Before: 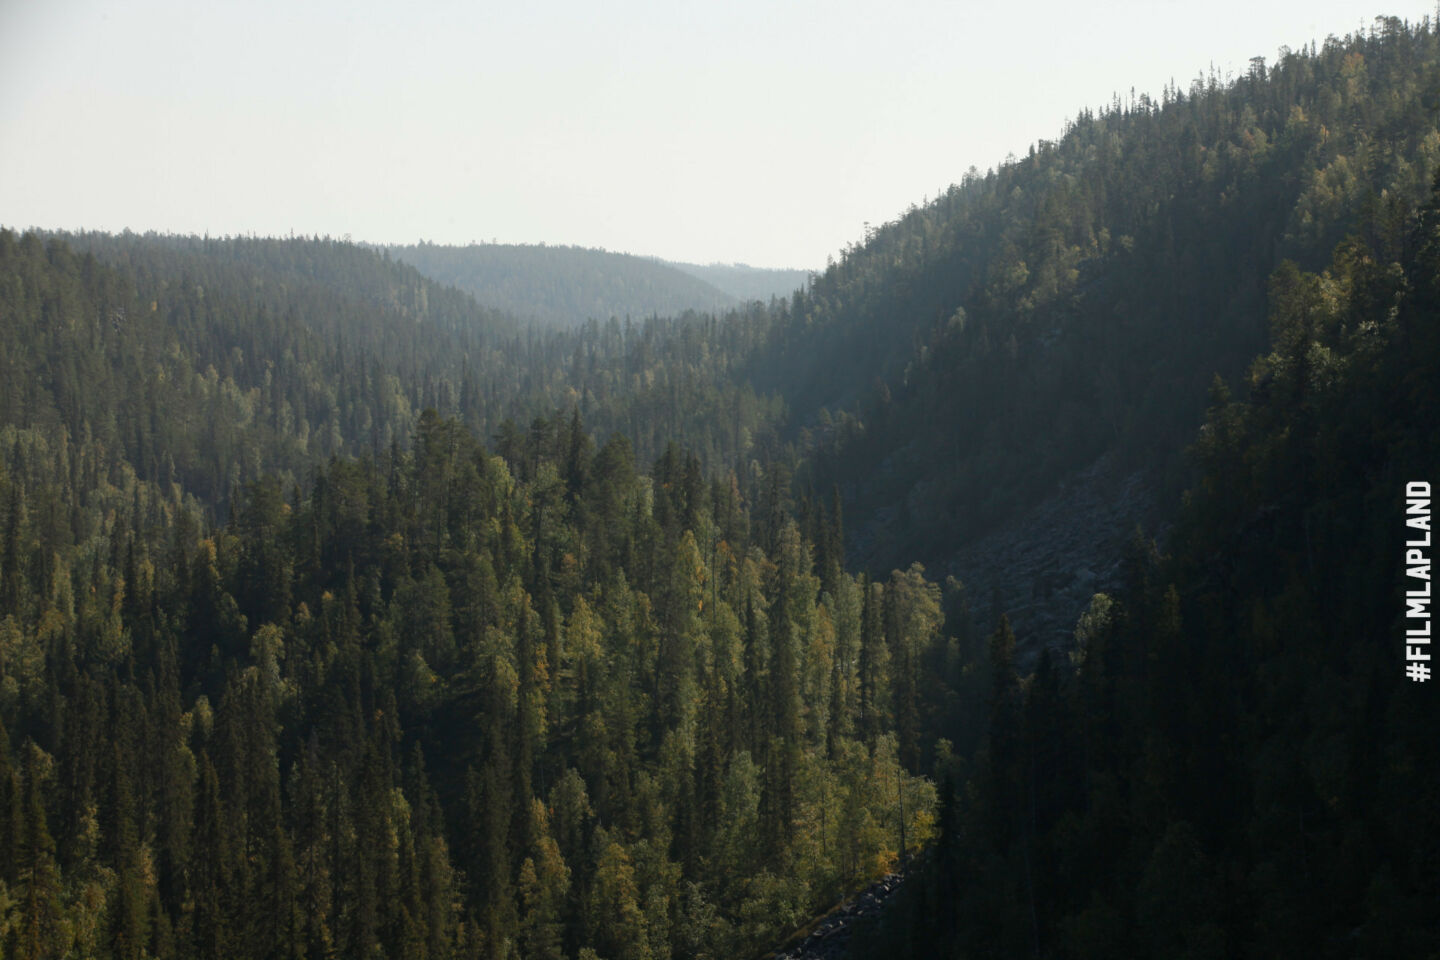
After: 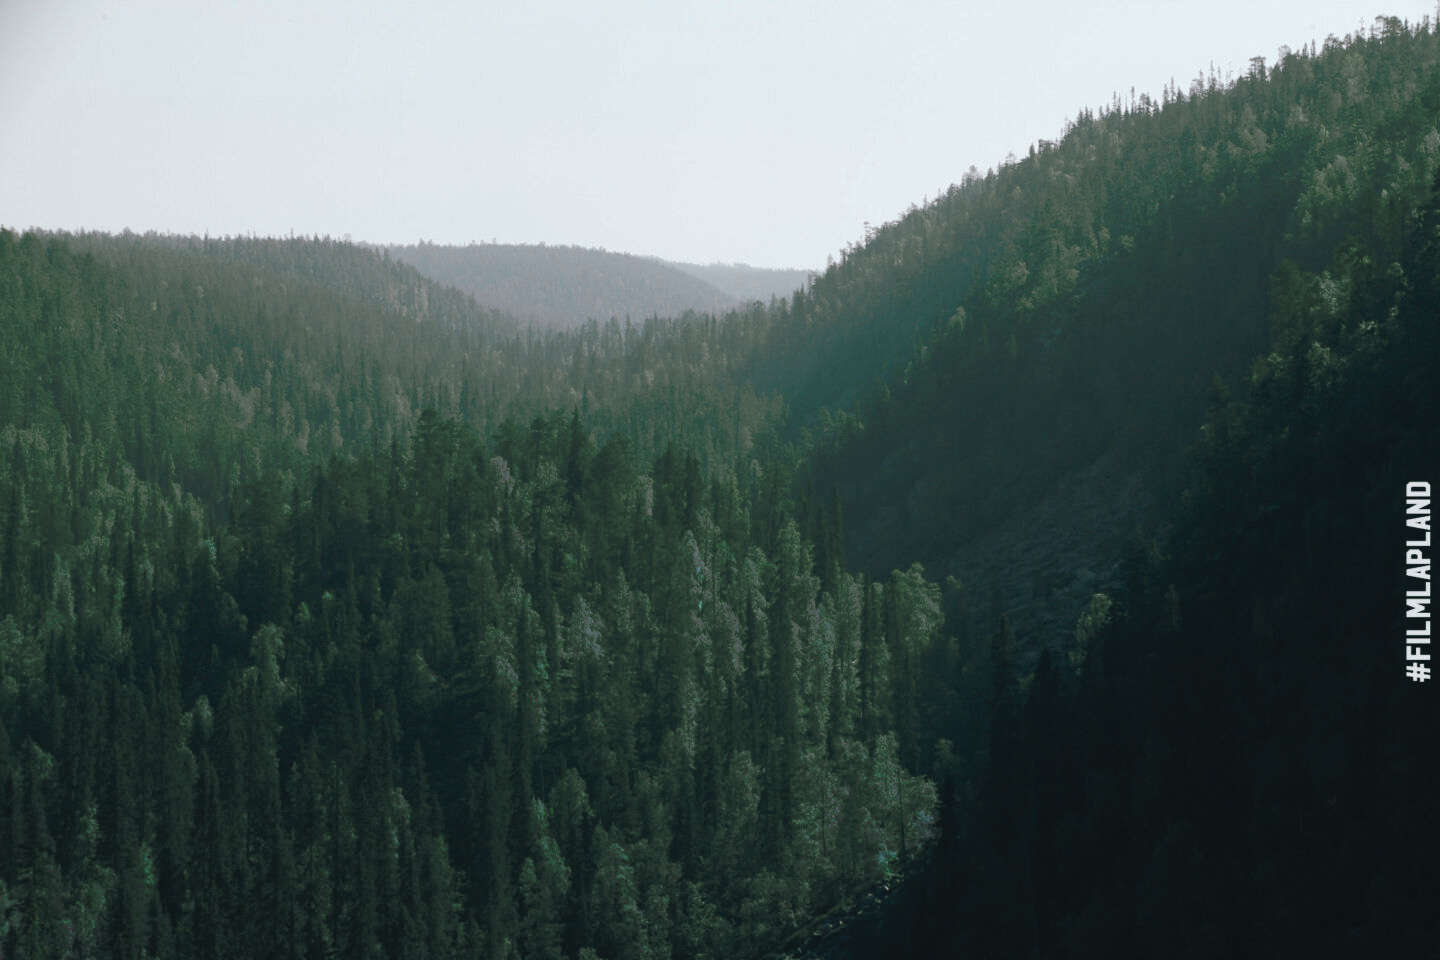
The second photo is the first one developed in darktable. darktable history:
tone curve: curves: ch0 [(0, 0) (0.003, 0.012) (0.011, 0.015) (0.025, 0.027) (0.044, 0.045) (0.069, 0.064) (0.1, 0.093) (0.136, 0.133) (0.177, 0.177) (0.224, 0.221) (0.277, 0.272) (0.335, 0.342) (0.399, 0.398) (0.468, 0.462) (0.543, 0.547) (0.623, 0.624) (0.709, 0.711) (0.801, 0.792) (0.898, 0.889) (1, 1)], preserve colors none
color look up table: target L [87.96, 65.56, 78.19, 64.75, 86.8, 86.76, 63.27, 63.39, 66.59, 57.81, 30.56, 30.8, 15.93, 10.76, 200.35, 88.77, 76.41, 85.1, 66.29, 76.9, 75.61, 73.64, 49.93, 66.98, 44.9, 33.01, 31.18, 14.66, 91.59, 80.74, 64.27, 58.39, 73.86, 53.47, 54.04, 42.35, 46.83, 31.86, 53.65, 53.13, 22.93, 12.4, 91.13, 87.38, 85.12, 77.79, 62.05, 54.7, 22.55], target a [6.751, 9.99, 32.37, 36.36, -77.77, -43.58, 64.23, 18.33, 11.09, 7.196, 32.94, -29.94, 34.83, -0.057, 0, -16.25, -28.7, -8.111, -7.152, 7.575, -34.17, -59.03, 60.23, -2.776, 28.91, -22.62, -26.07, -5.585, 6.21, -10.31, 36.11, 78.38, -28.82, 42.61, -1.126, 49.7, -15.02, 53.9, -10.85, 8.169, 22.32, 10.1, -16.28, -57.5, -46.67, -20.89, -48.48, -29.1, -14.32], target b [-11.76, -48.44, 12.82, -46.1, 80.1, 35.43, -32.44, -6.579, 69.35, 30.26, -39.15, 22.25, 26.04, -4.78, 0, 7.78, -9.102, 26.19, -6.733, 37.37, 40.16, 43.55, 55.58, 60.61, 51.92, 20.66, 13.69, 20.73, 1.777, -22.93, -34.64, -3.088, -36.67, 34.01, 1.106, -63.25, -23.31, 15.93, -45.43, -71.1, 25.61, -36.22, -3.757, 0.881, -20.52, -16.47, 17.87, -13.44, -11.44], num patches 49
